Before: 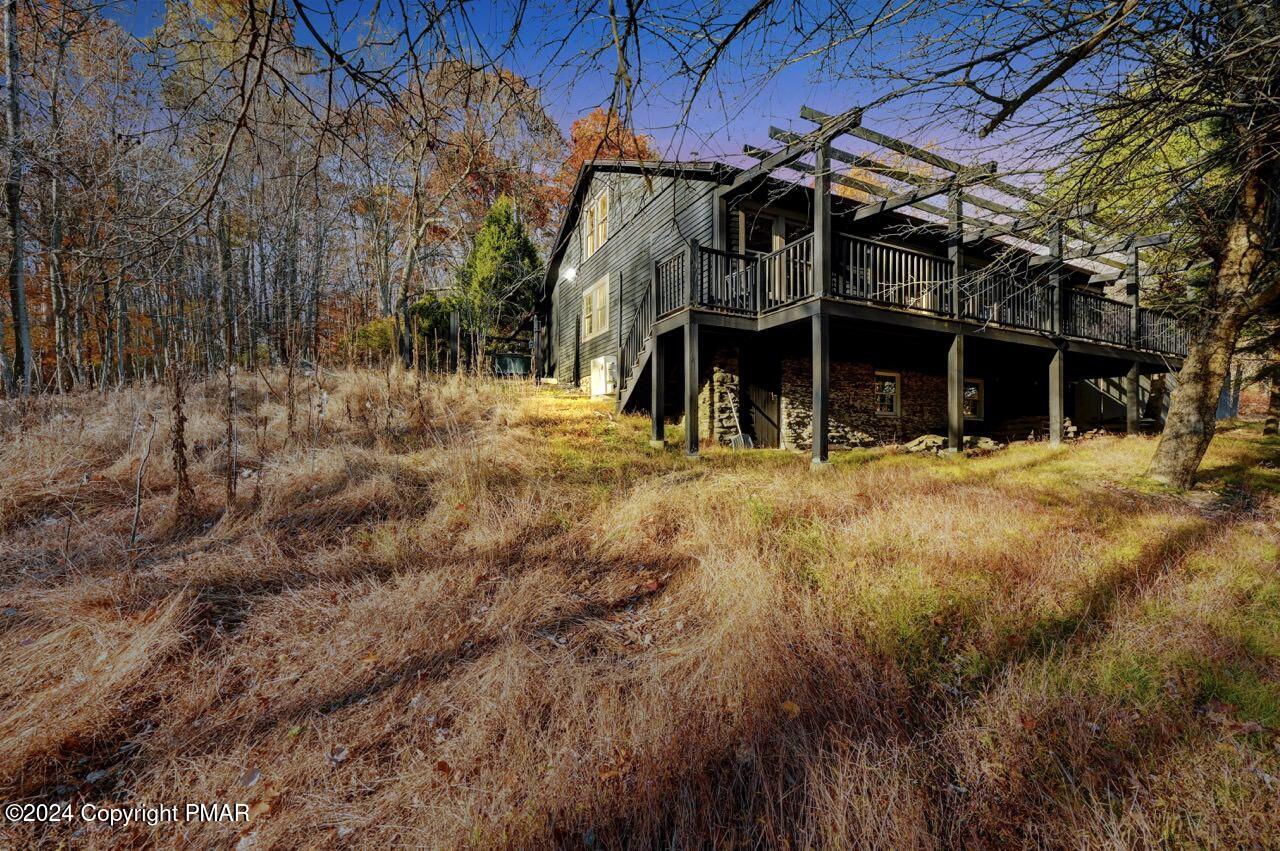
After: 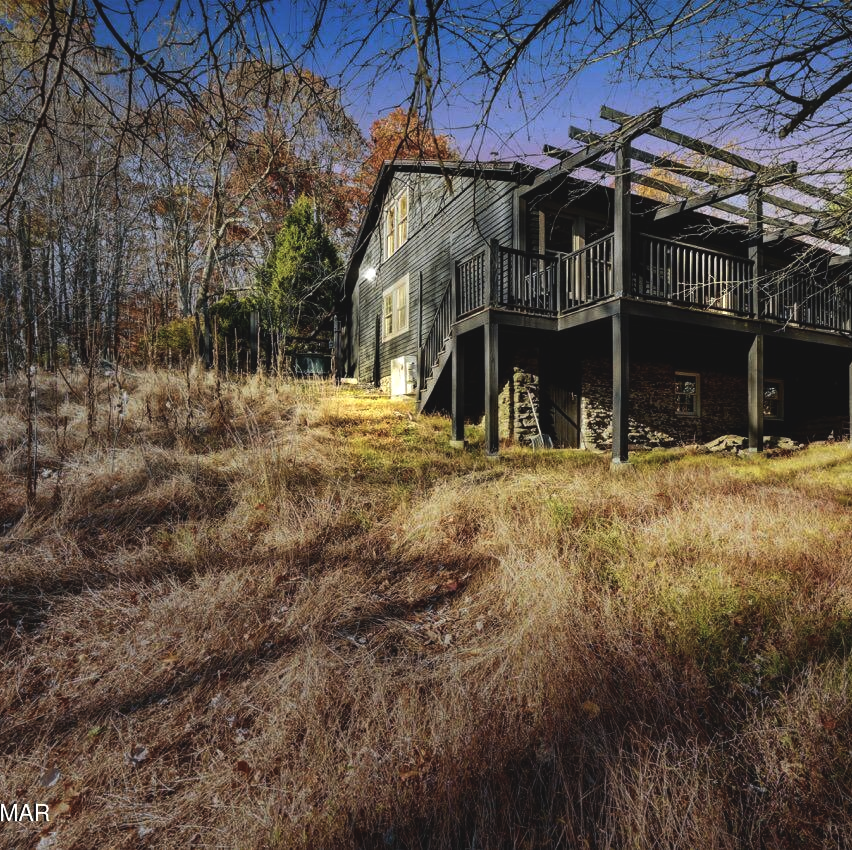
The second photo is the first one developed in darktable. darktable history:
crop and rotate: left 15.629%, right 17.774%
tone equalizer: -8 EV -0.779 EV, -7 EV -0.68 EV, -6 EV -0.575 EV, -5 EV -0.395 EV, -3 EV 0.368 EV, -2 EV 0.6 EV, -1 EV 0.683 EV, +0 EV 0.737 EV, edges refinement/feathering 500, mask exposure compensation -1.57 EV, preserve details no
exposure: black level correction -0.015, exposure -0.532 EV, compensate highlight preservation false
